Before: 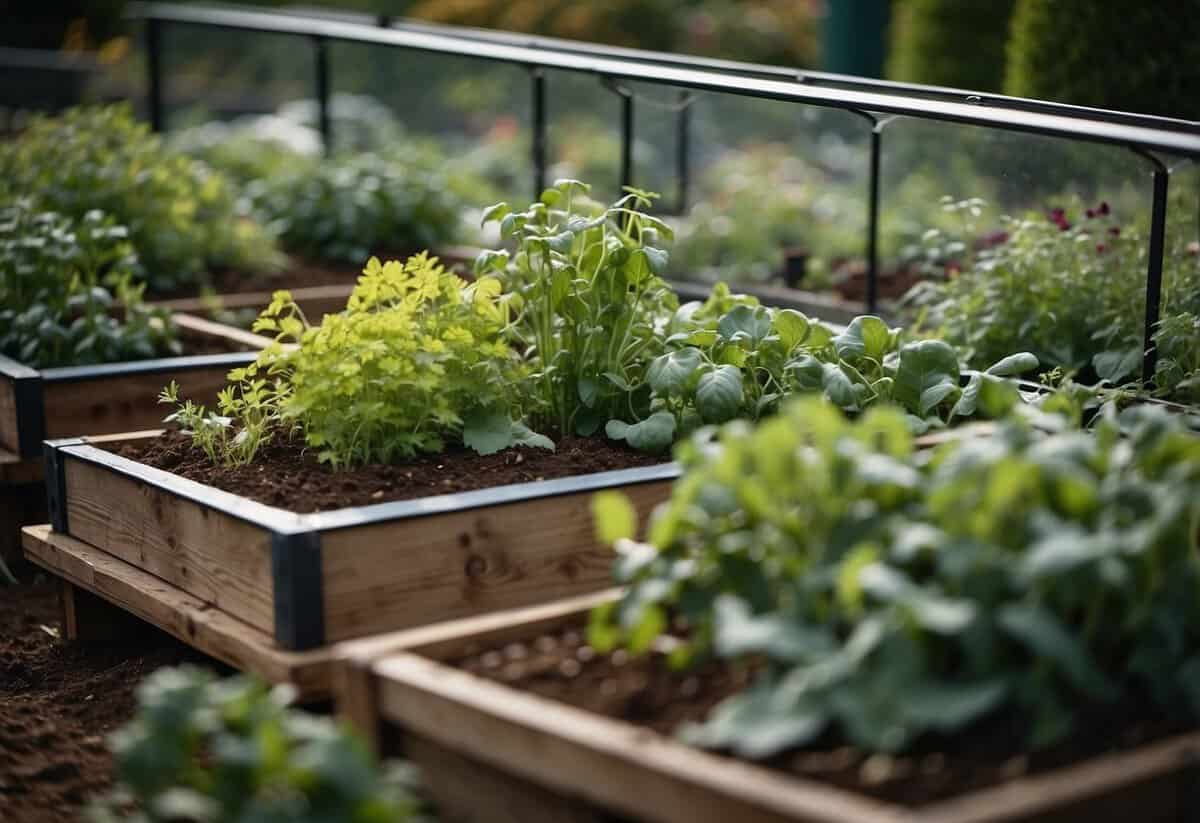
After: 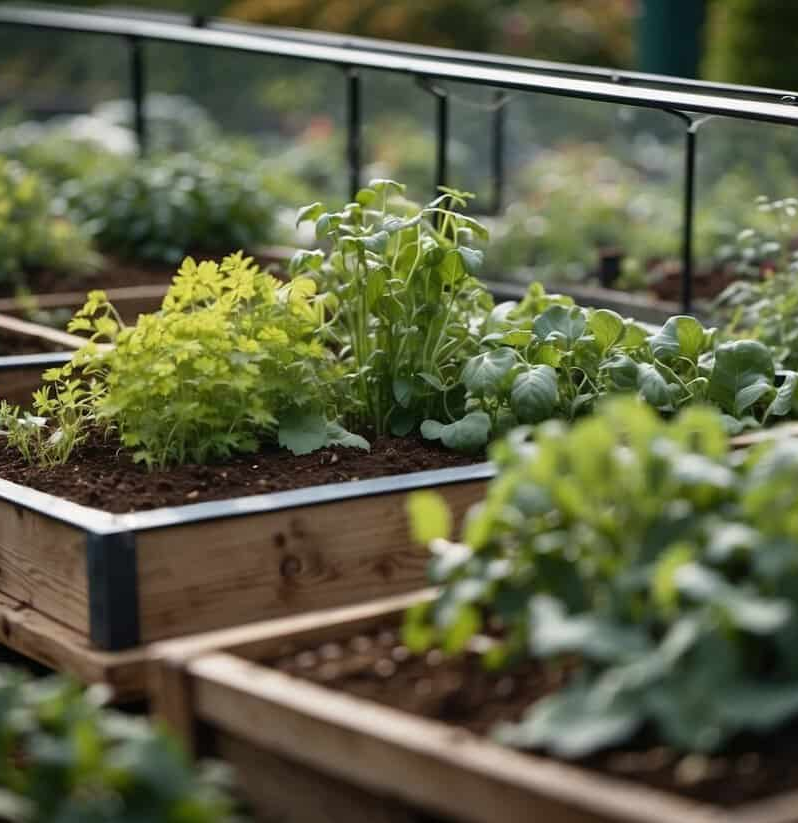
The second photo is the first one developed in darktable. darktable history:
crop and rotate: left 15.43%, right 18.005%
